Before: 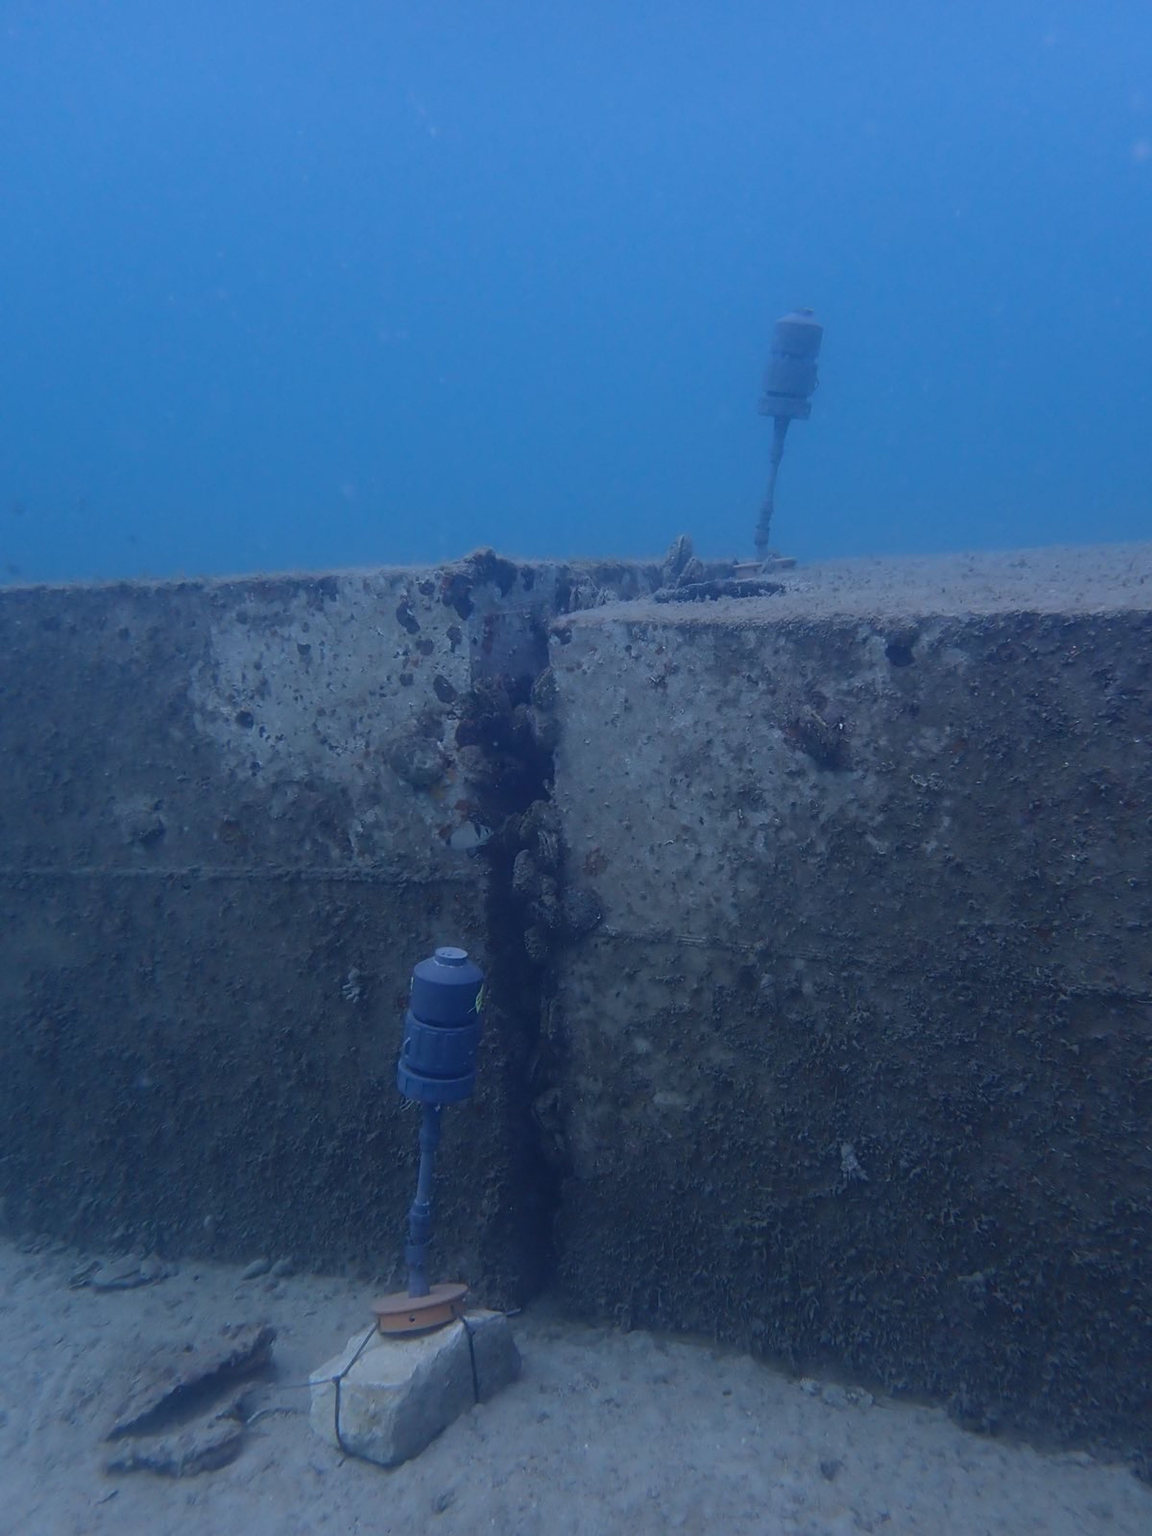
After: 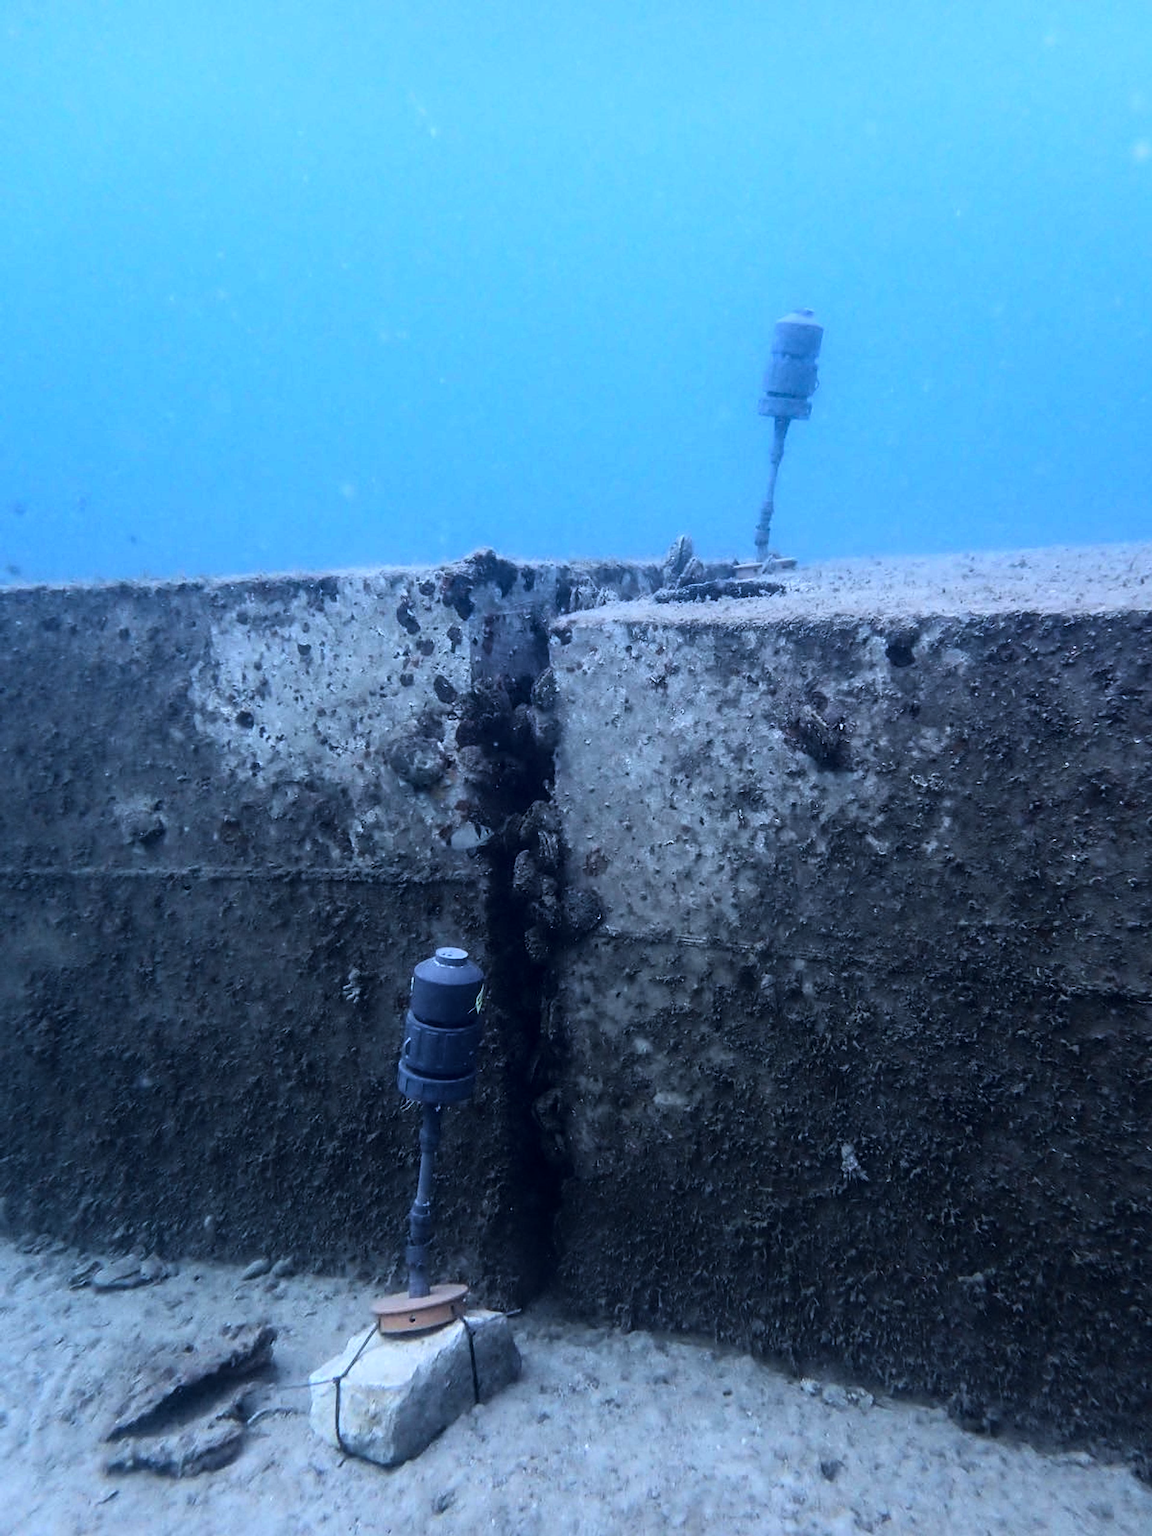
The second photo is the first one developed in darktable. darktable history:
local contrast: detail 130%
rgb curve: curves: ch0 [(0, 0) (0.21, 0.15) (0.24, 0.21) (0.5, 0.75) (0.75, 0.96) (0.89, 0.99) (1, 1)]; ch1 [(0, 0.02) (0.21, 0.13) (0.25, 0.2) (0.5, 0.67) (0.75, 0.9) (0.89, 0.97) (1, 1)]; ch2 [(0, 0.02) (0.21, 0.13) (0.25, 0.2) (0.5, 0.67) (0.75, 0.9) (0.89, 0.97) (1, 1)], compensate middle gray true
